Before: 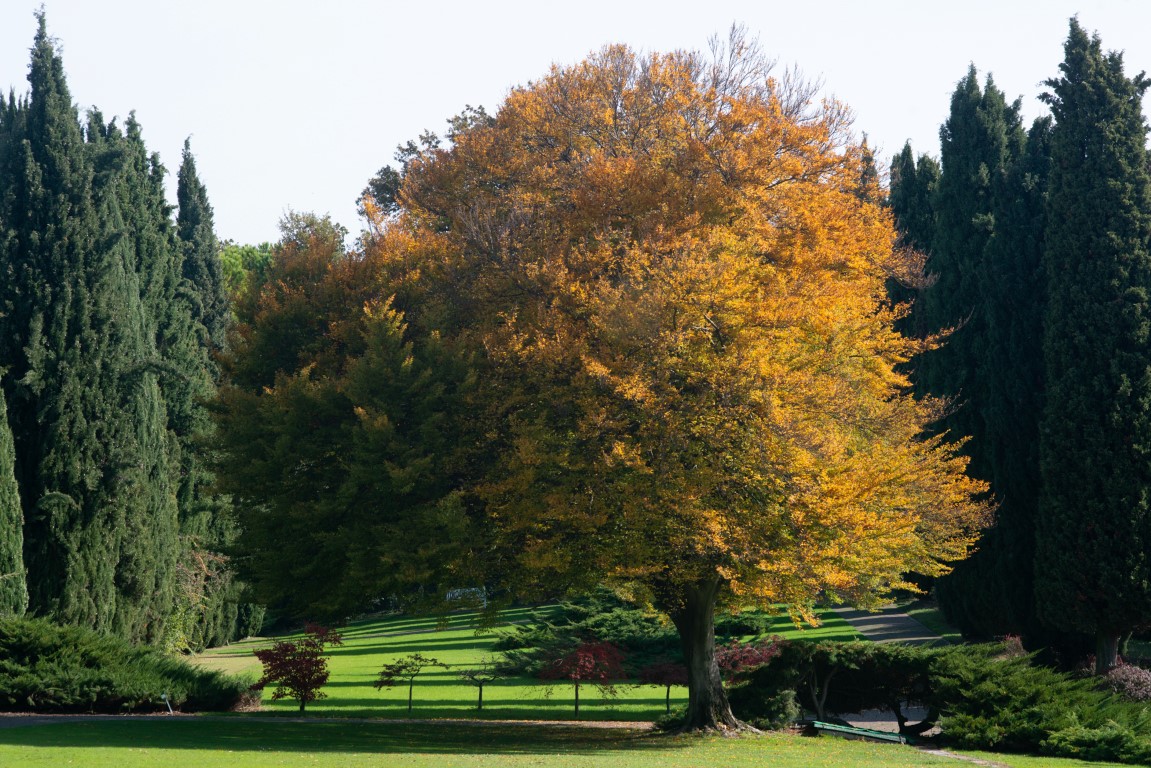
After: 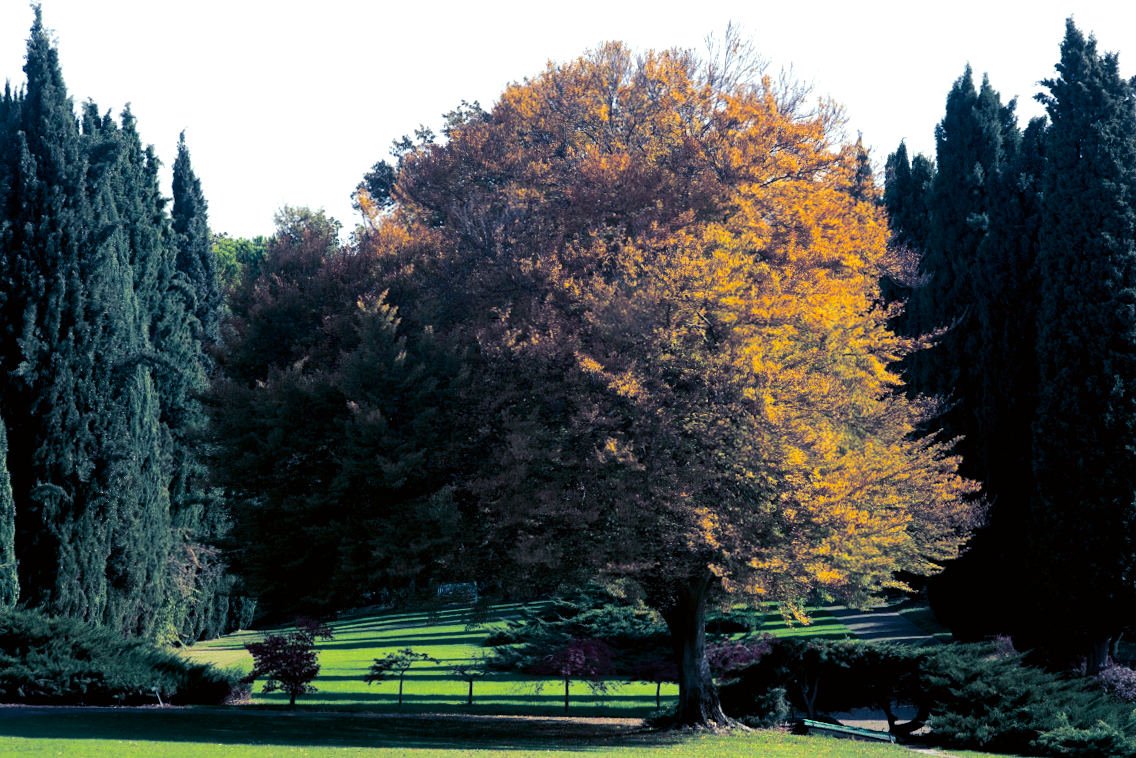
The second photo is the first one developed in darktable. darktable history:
color correction: highlights a* -4.98, highlights b* -3.76, shadows a* 3.83, shadows b* 4.08
crop and rotate: angle -0.5°
color balance rgb: global offset › luminance -0.51%, perceptual saturation grading › global saturation 27.53%, perceptual saturation grading › highlights -25%, perceptual saturation grading › shadows 25%, perceptual brilliance grading › highlights 6.62%, perceptual brilliance grading › mid-tones 17.07%, perceptual brilliance grading › shadows -5.23%
split-toning: shadows › hue 226.8°, shadows › saturation 0.84
